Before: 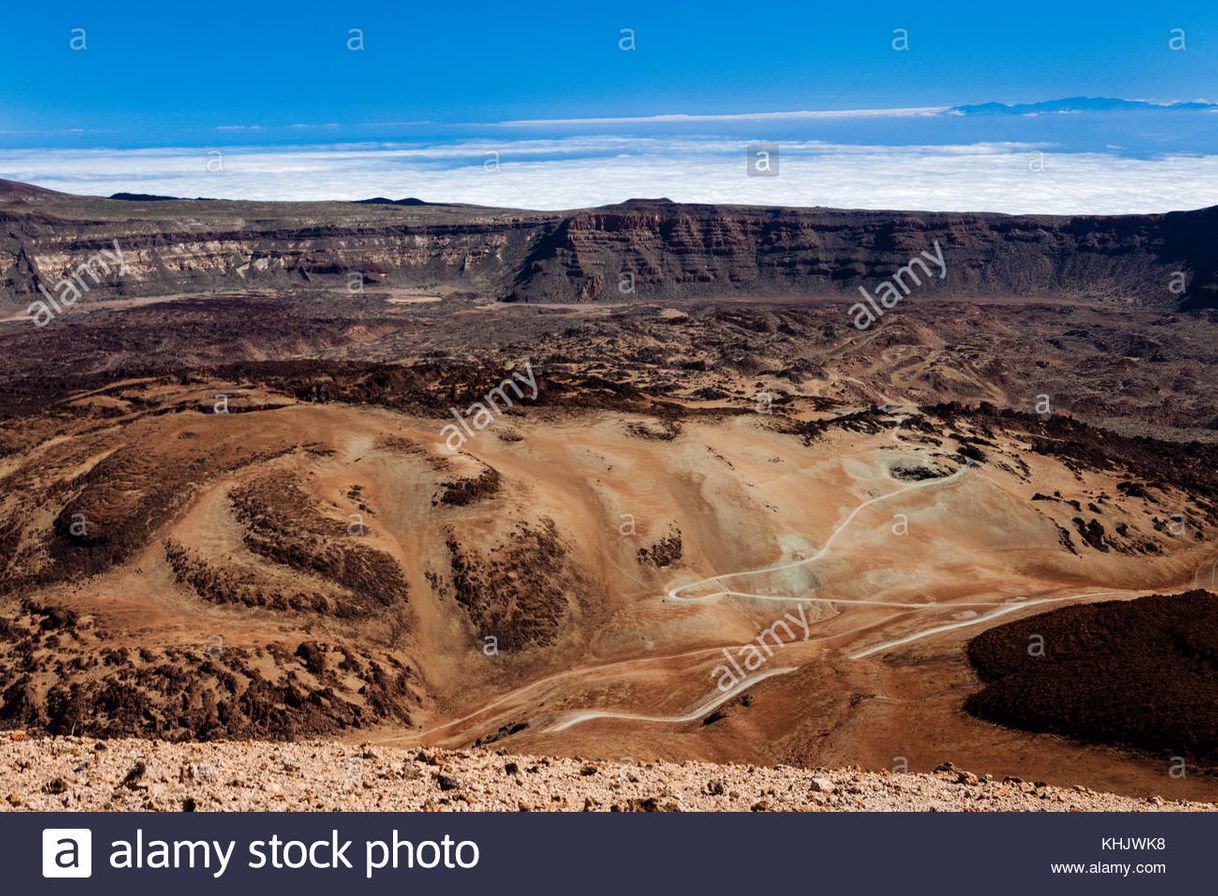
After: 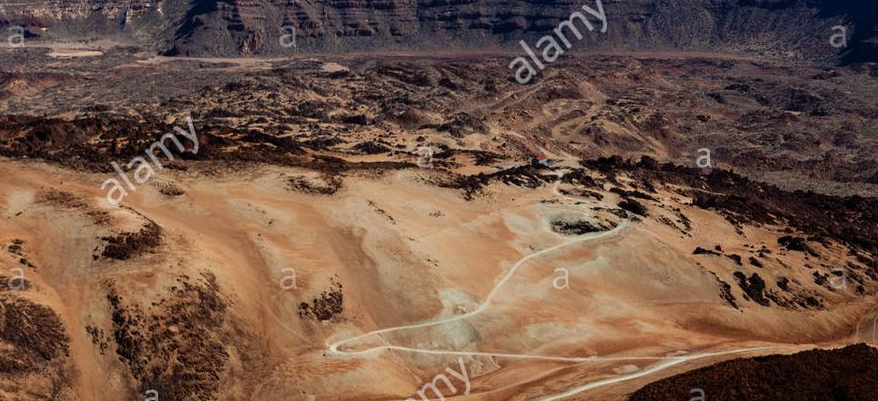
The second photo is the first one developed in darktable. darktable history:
crop and rotate: left 27.864%, top 27.553%, bottom 27.584%
